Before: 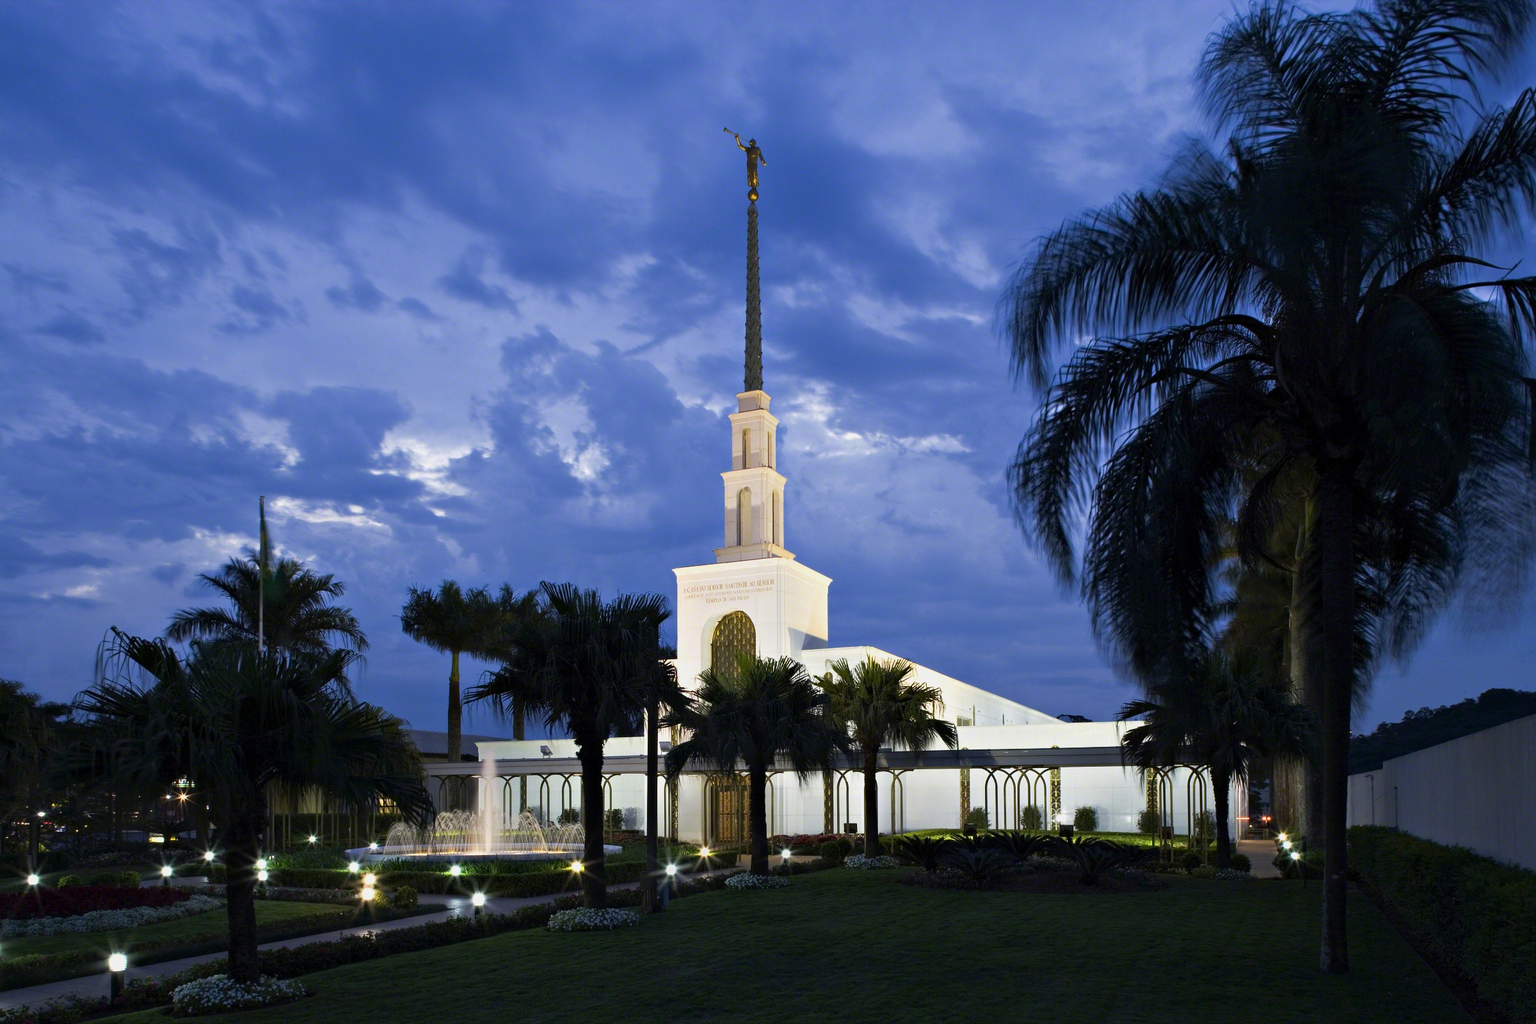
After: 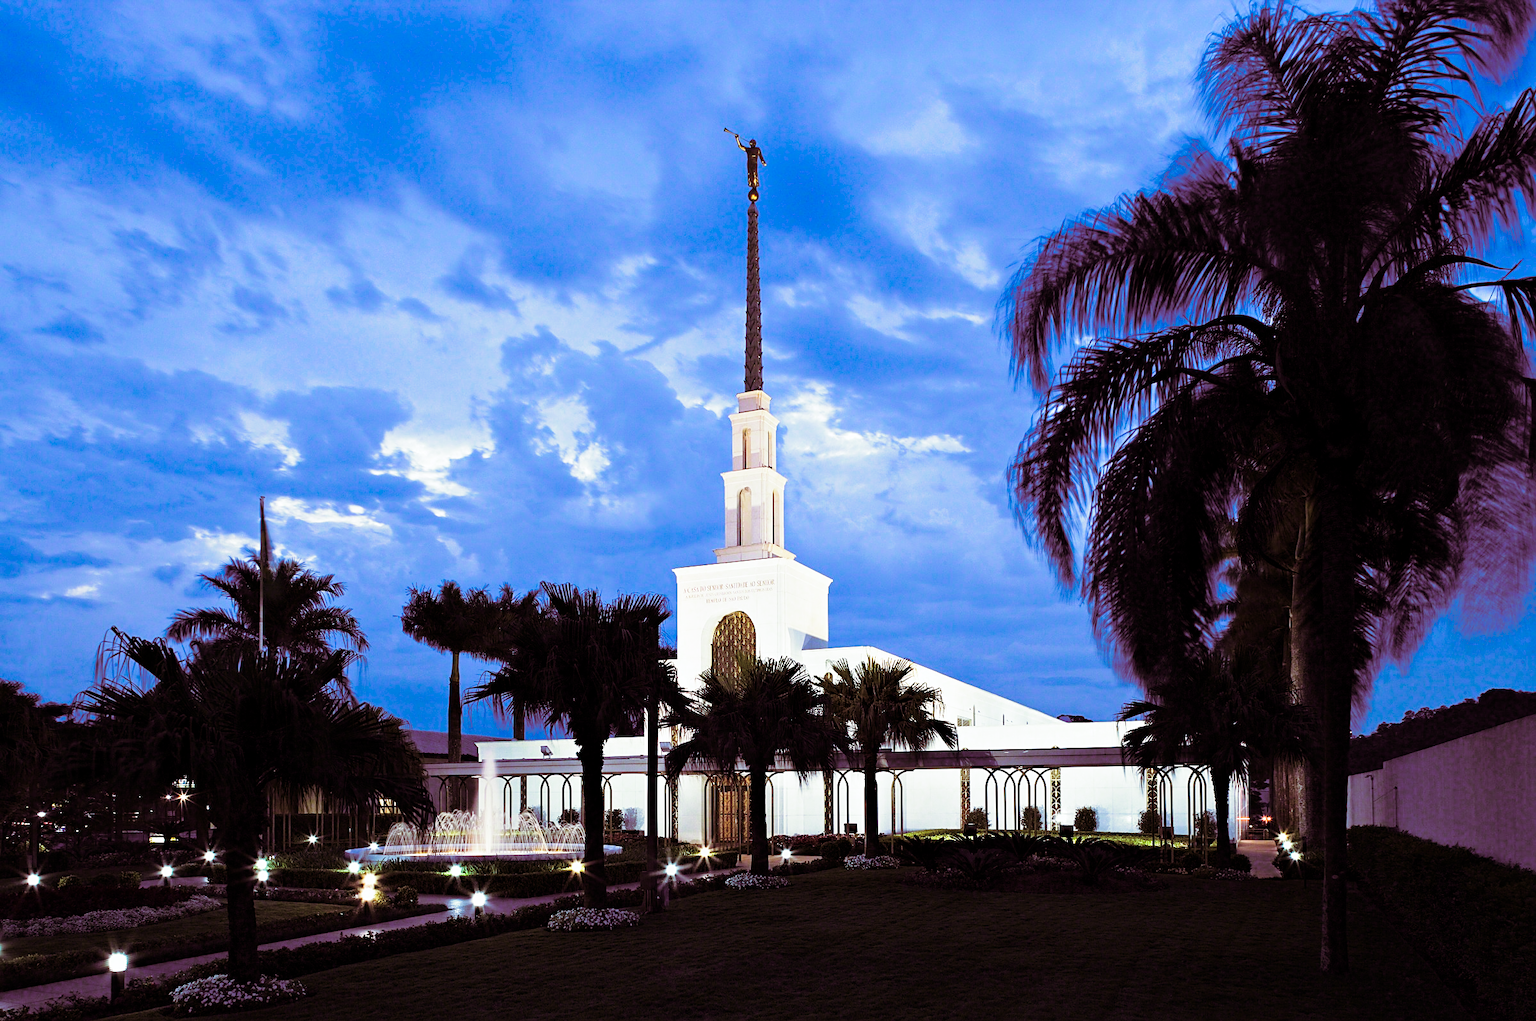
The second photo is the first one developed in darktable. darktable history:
base curve: curves: ch0 [(0, 0) (0.028, 0.03) (0.121, 0.232) (0.46, 0.748) (0.859, 0.968) (1, 1)], preserve colors none
crop: top 0.05%, bottom 0.098%
split-toning: shadows › hue 360°
white balance: red 0.967, blue 1.119, emerald 0.756
sharpen: on, module defaults
